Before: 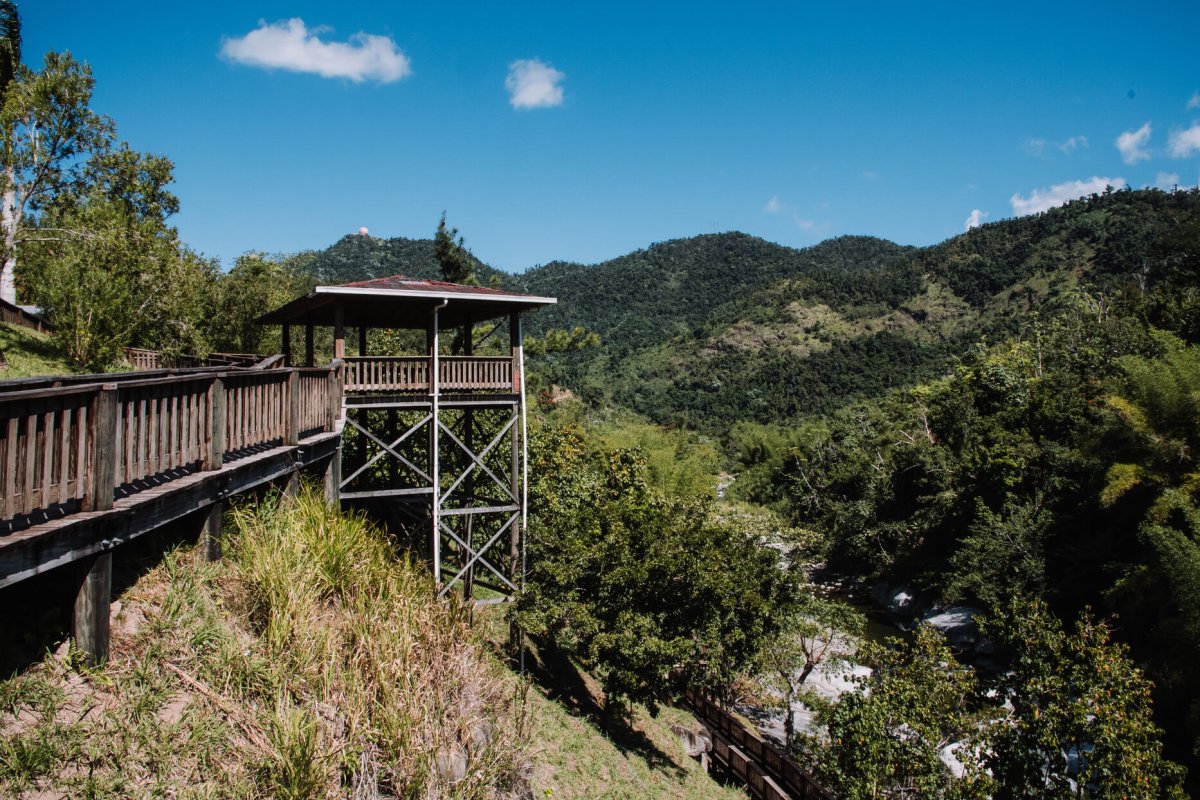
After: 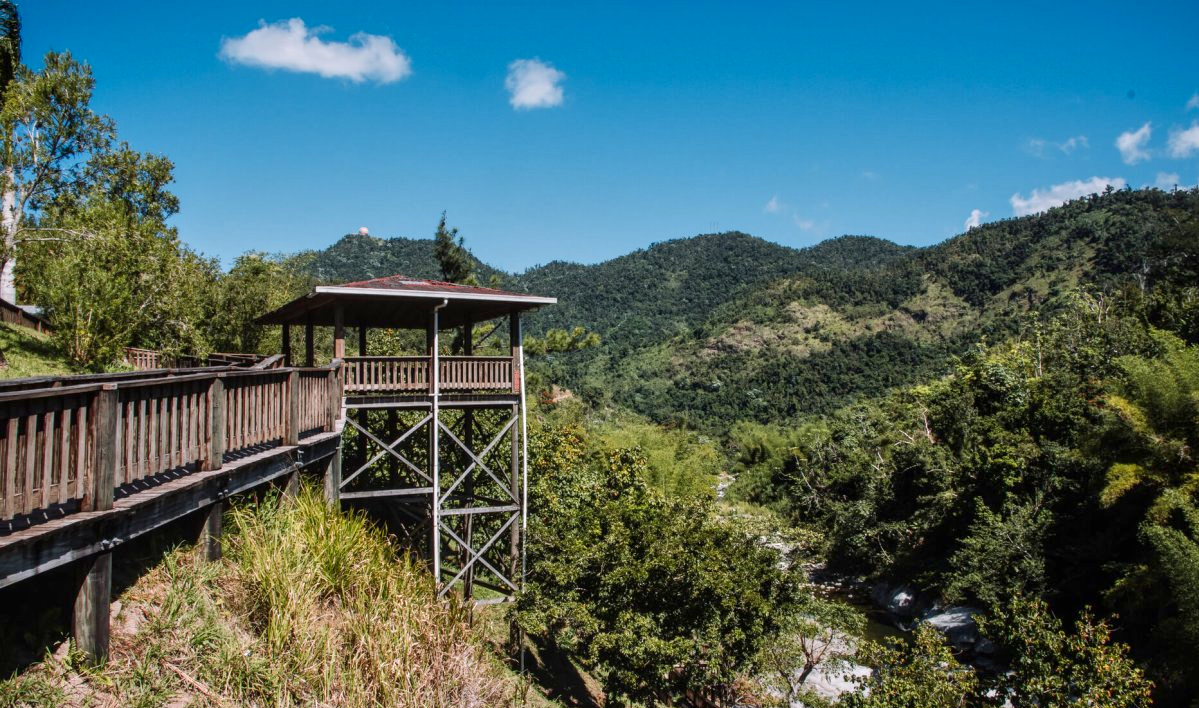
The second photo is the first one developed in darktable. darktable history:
local contrast: detail 110%
contrast brightness saturation: contrast 0.03, brightness -0.04
exposure: black level correction 0.001, compensate highlight preservation false
tone equalizer: -8 EV 1 EV, -7 EV 1 EV, -6 EV 1 EV, -5 EV 1 EV, -4 EV 1 EV, -3 EV 0.75 EV, -2 EV 0.5 EV, -1 EV 0.25 EV
crop and rotate: top 0%, bottom 11.49%
